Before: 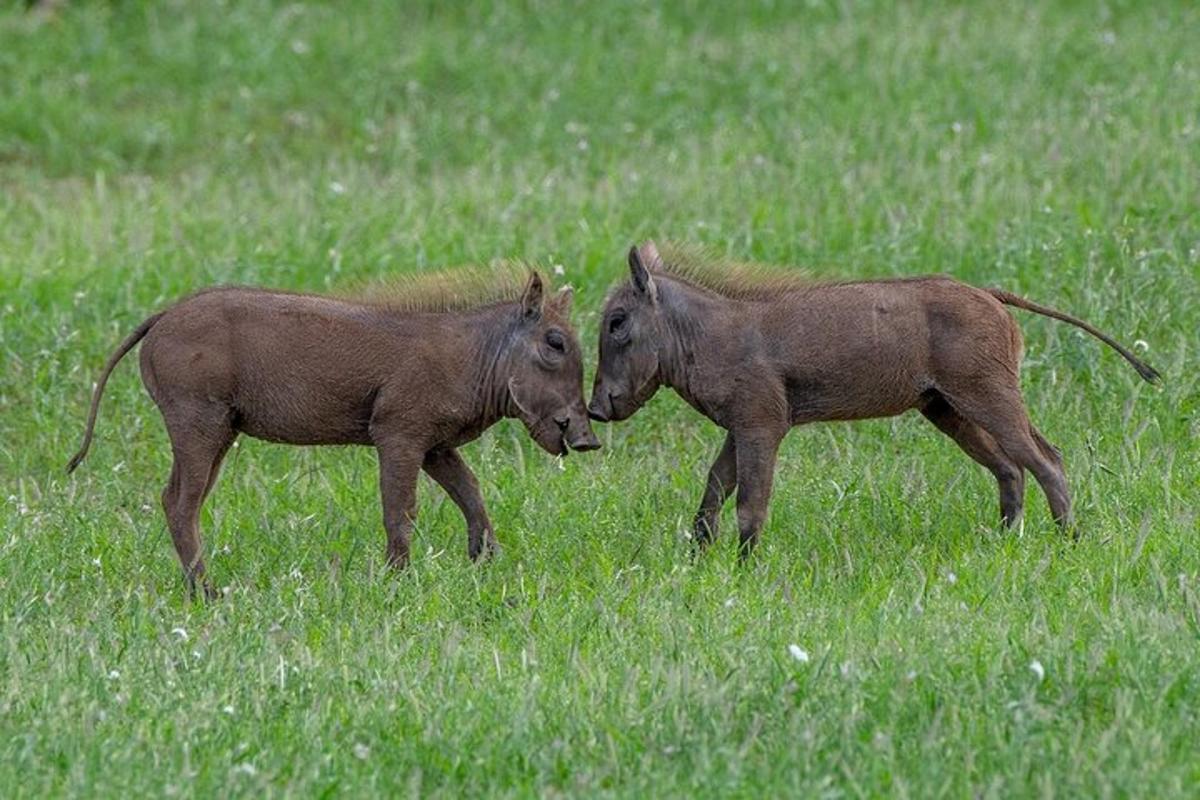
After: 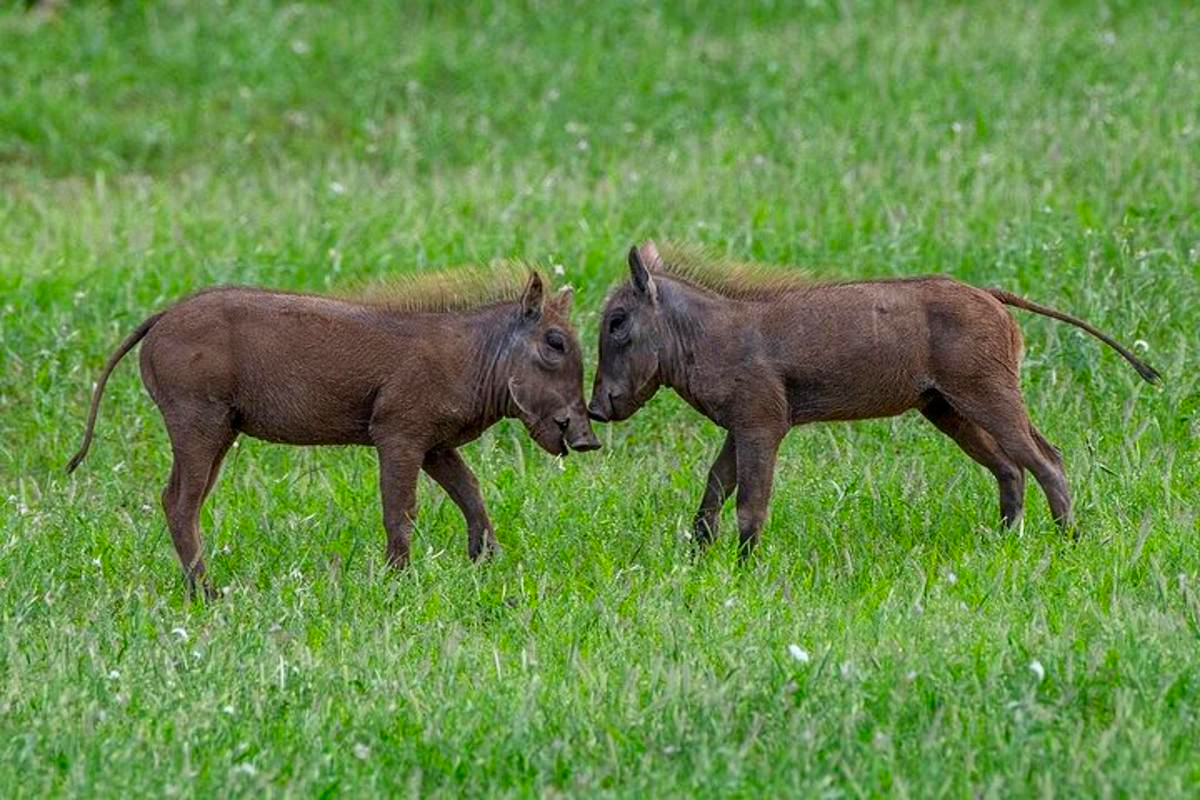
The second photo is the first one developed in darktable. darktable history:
shadows and highlights: highlights color adjustment 42.84%, soften with gaussian
contrast brightness saturation: contrast 0.16, saturation 0.318
